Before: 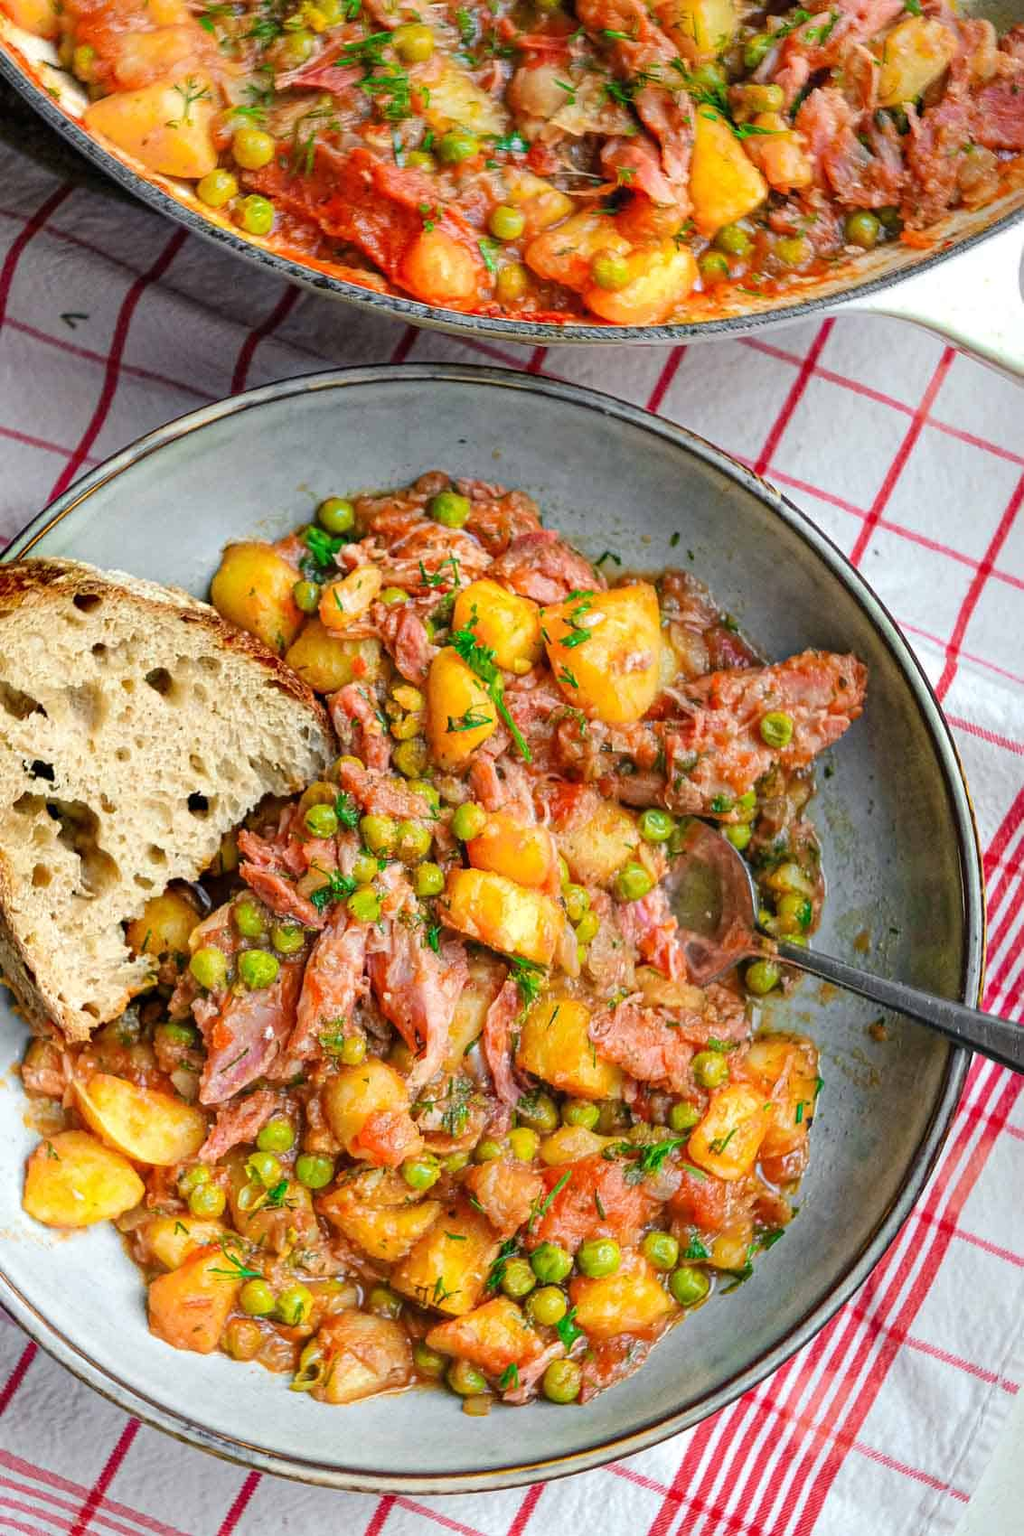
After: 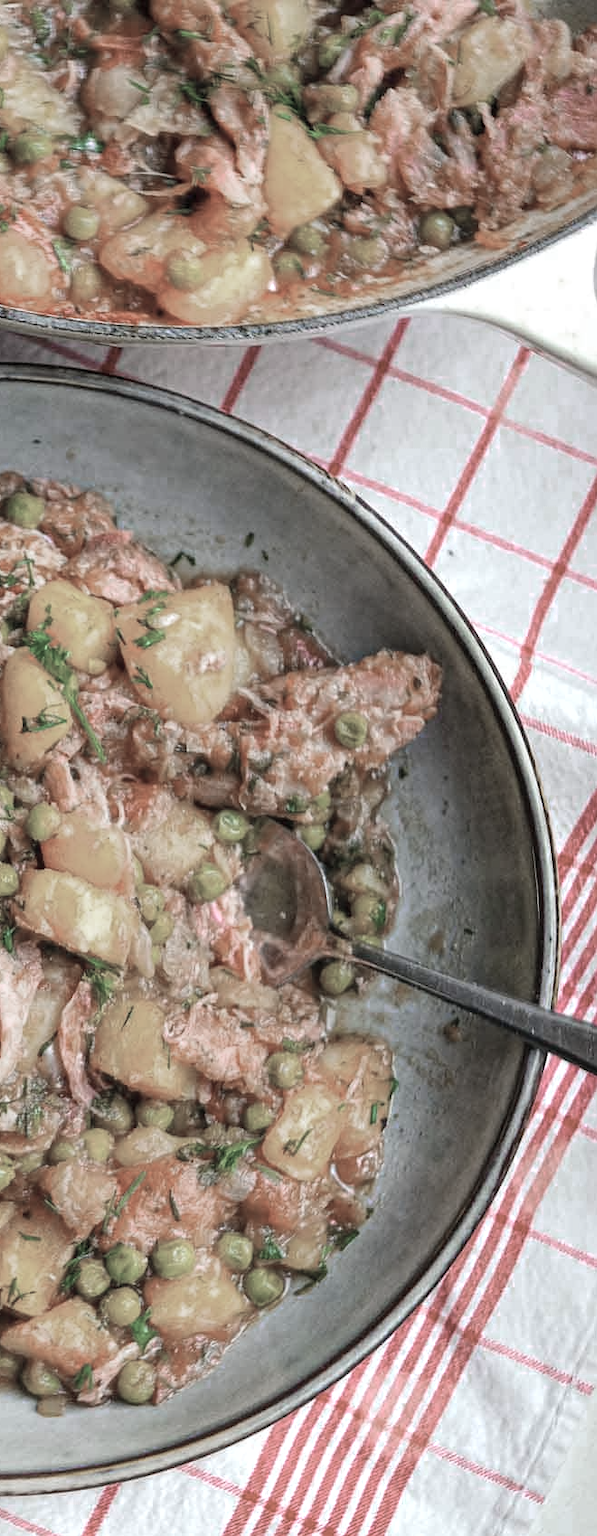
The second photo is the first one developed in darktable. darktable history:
color zones: curves: ch0 [(0, 0.613) (0.01, 0.613) (0.245, 0.448) (0.498, 0.529) (0.642, 0.665) (0.879, 0.777) (0.99, 0.613)]; ch1 [(0, 0.272) (0.219, 0.127) (0.724, 0.346)]
exposure: compensate highlight preservation false
crop: left 41.651%
